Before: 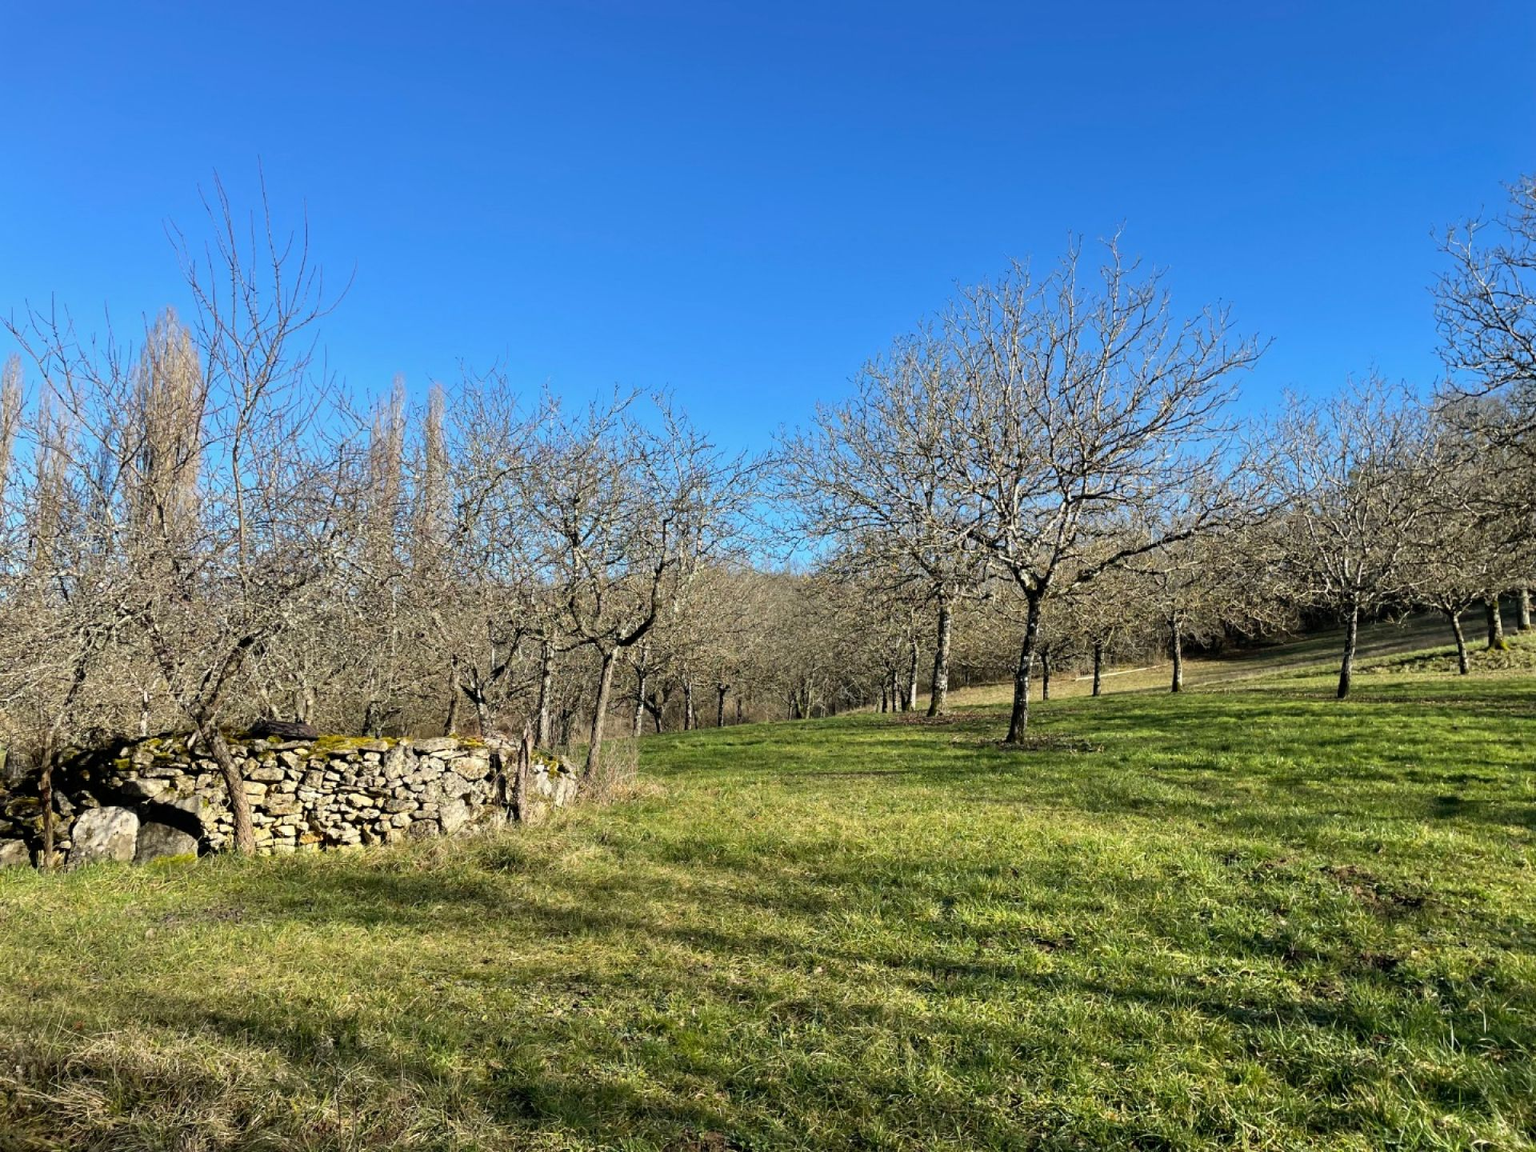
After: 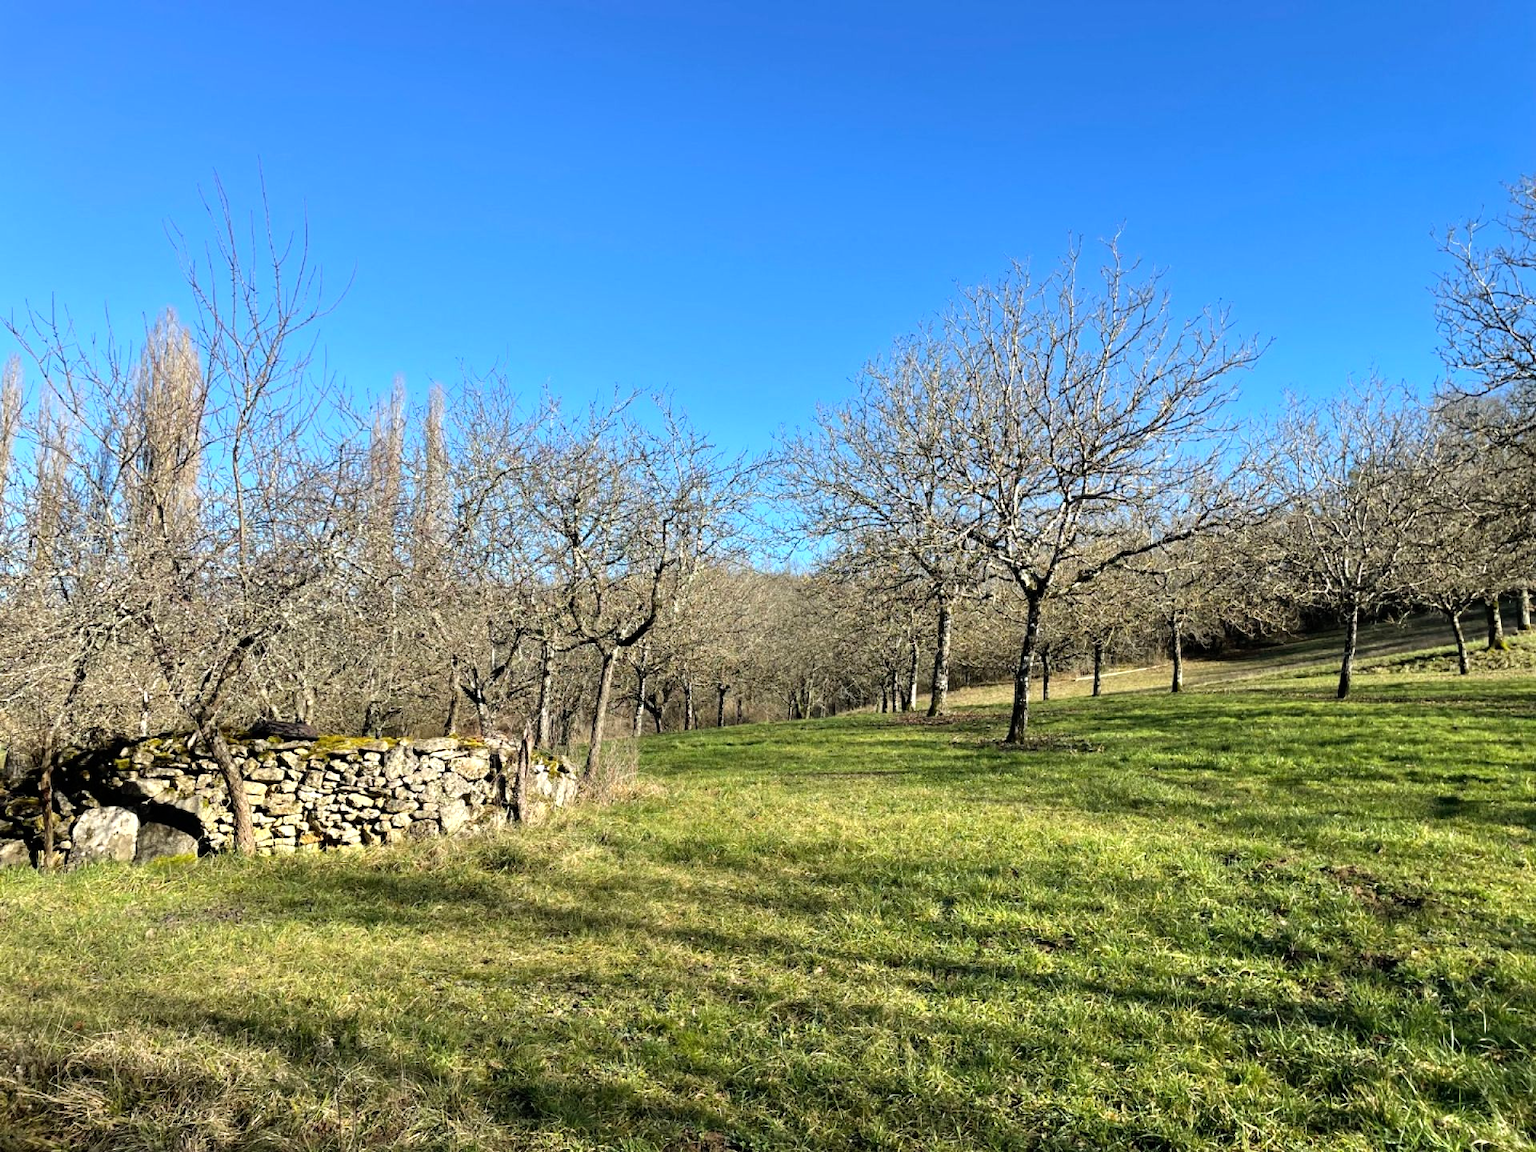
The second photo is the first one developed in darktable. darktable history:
tone equalizer: -8 EV -0.446 EV, -7 EV -0.39 EV, -6 EV -0.346 EV, -5 EV -0.198 EV, -3 EV 0.194 EV, -2 EV 0.345 EV, -1 EV 0.394 EV, +0 EV 0.432 EV
